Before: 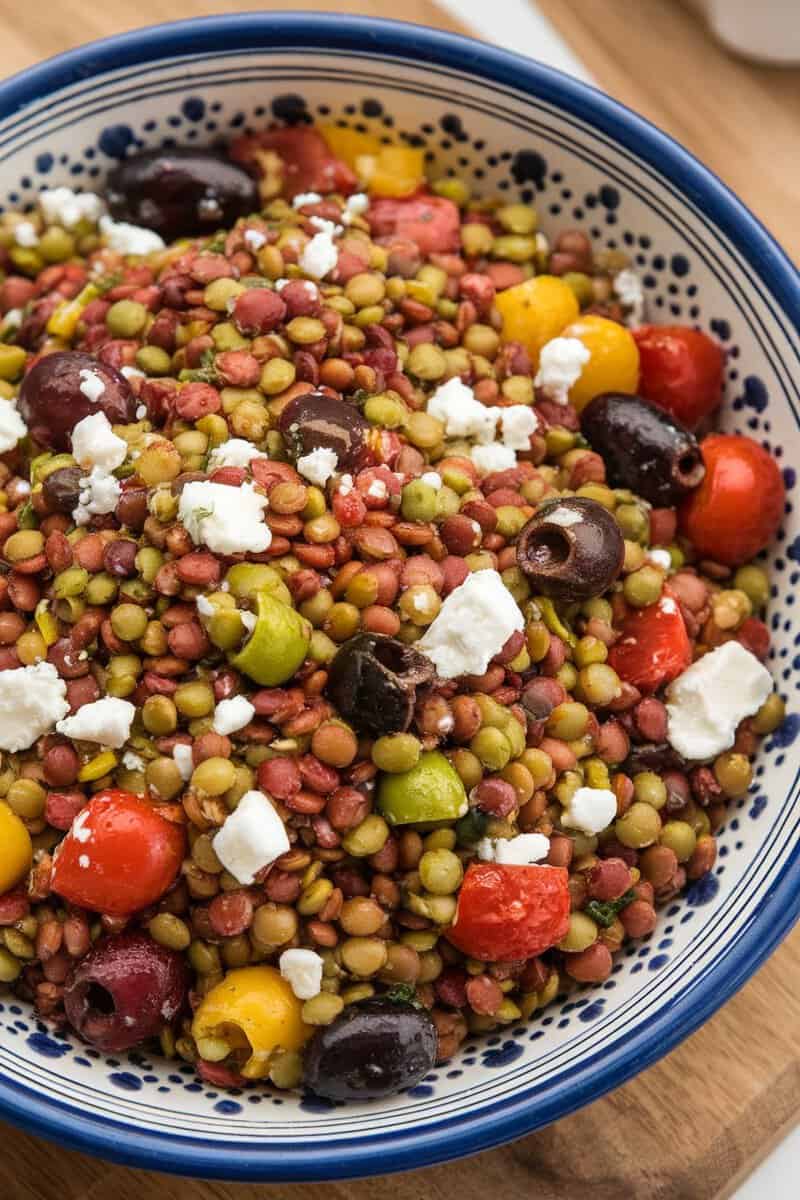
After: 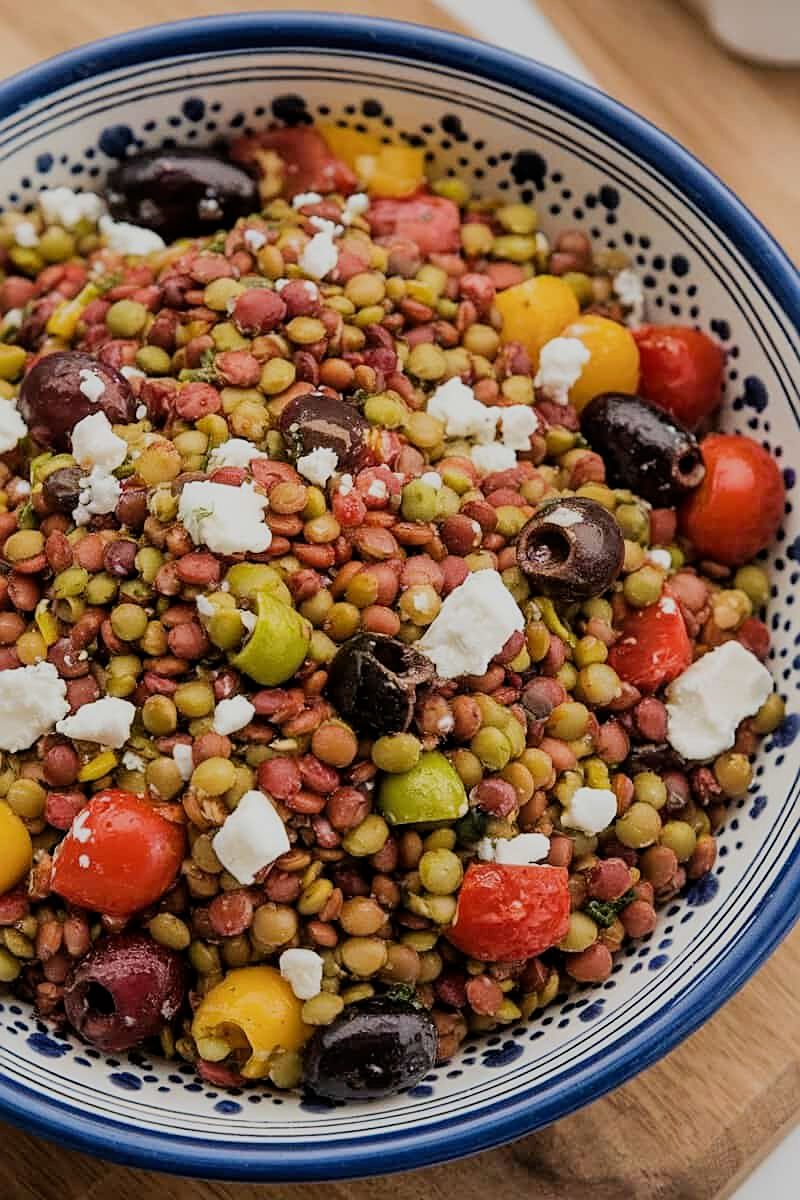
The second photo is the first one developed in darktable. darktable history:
filmic rgb: black relative exposure -7.65 EV, white relative exposure 4.56 EV, hardness 3.61
sharpen: on, module defaults
